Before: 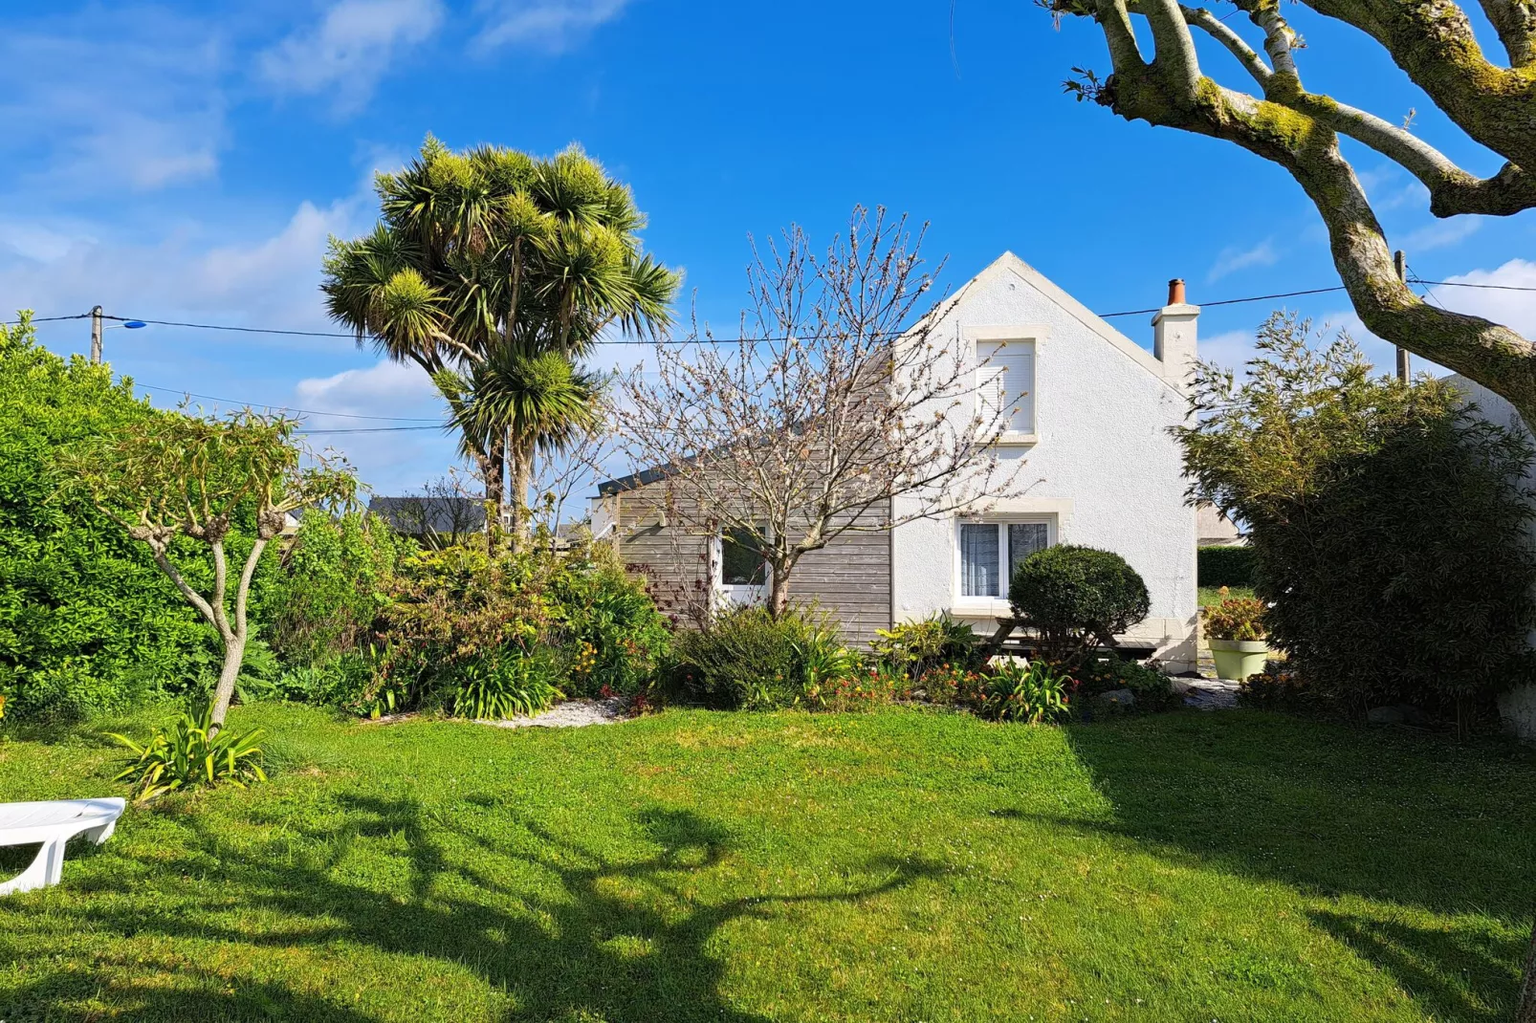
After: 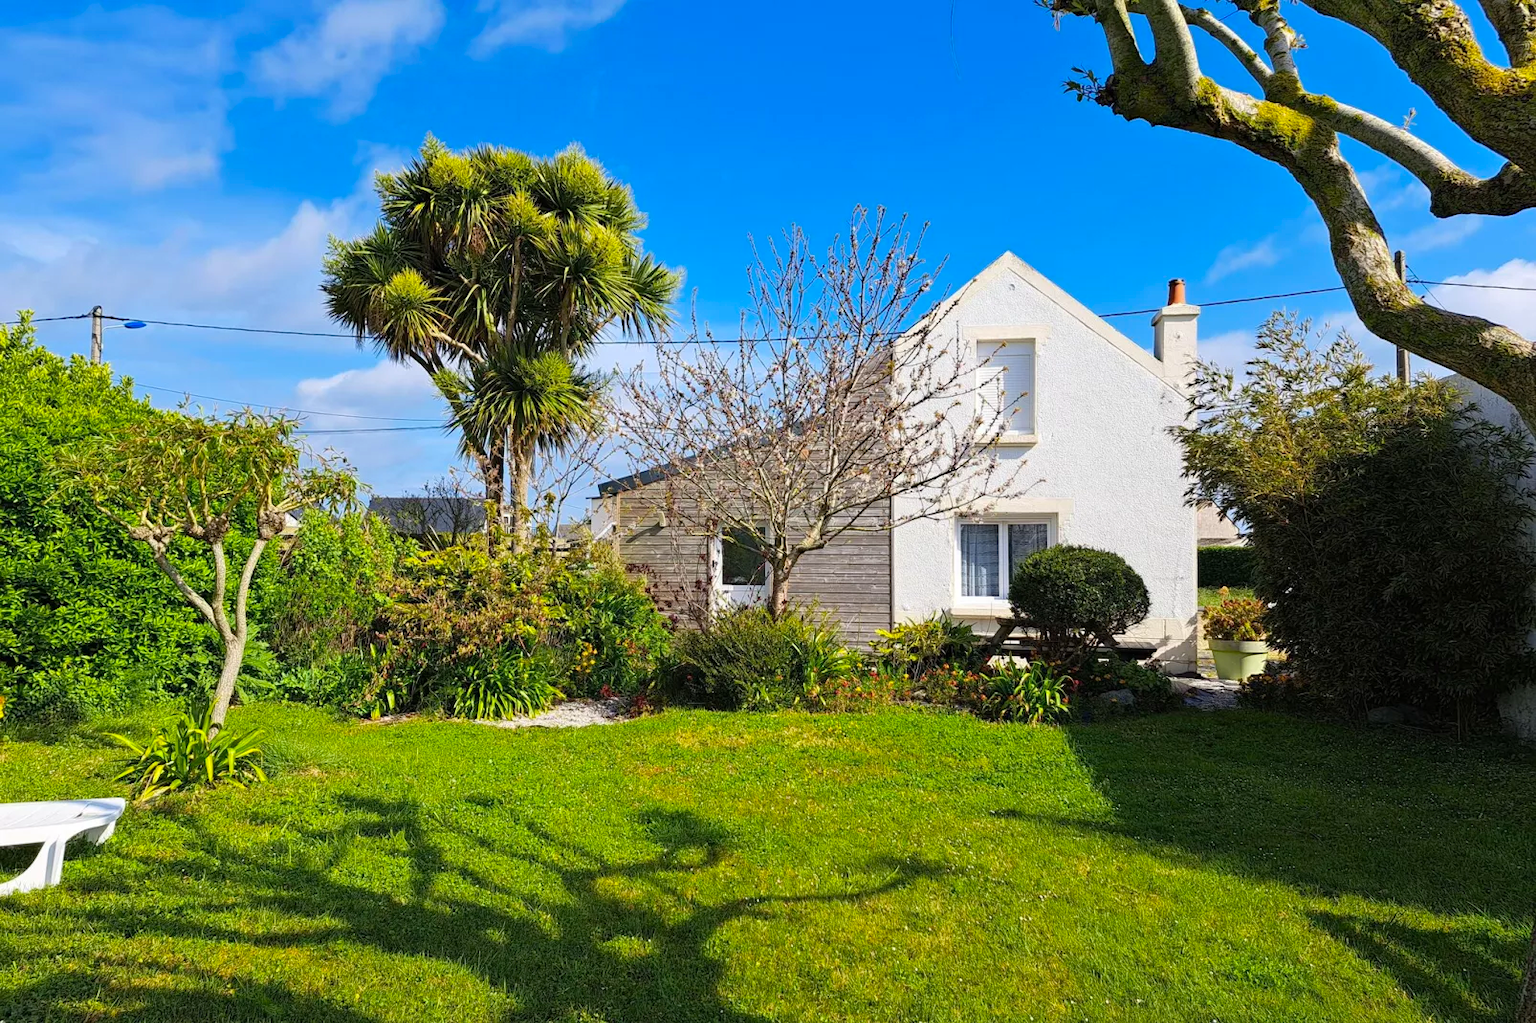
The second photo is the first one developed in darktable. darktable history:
color balance rgb: linear chroma grading › global chroma 15.325%, perceptual saturation grading › global saturation 0.658%
